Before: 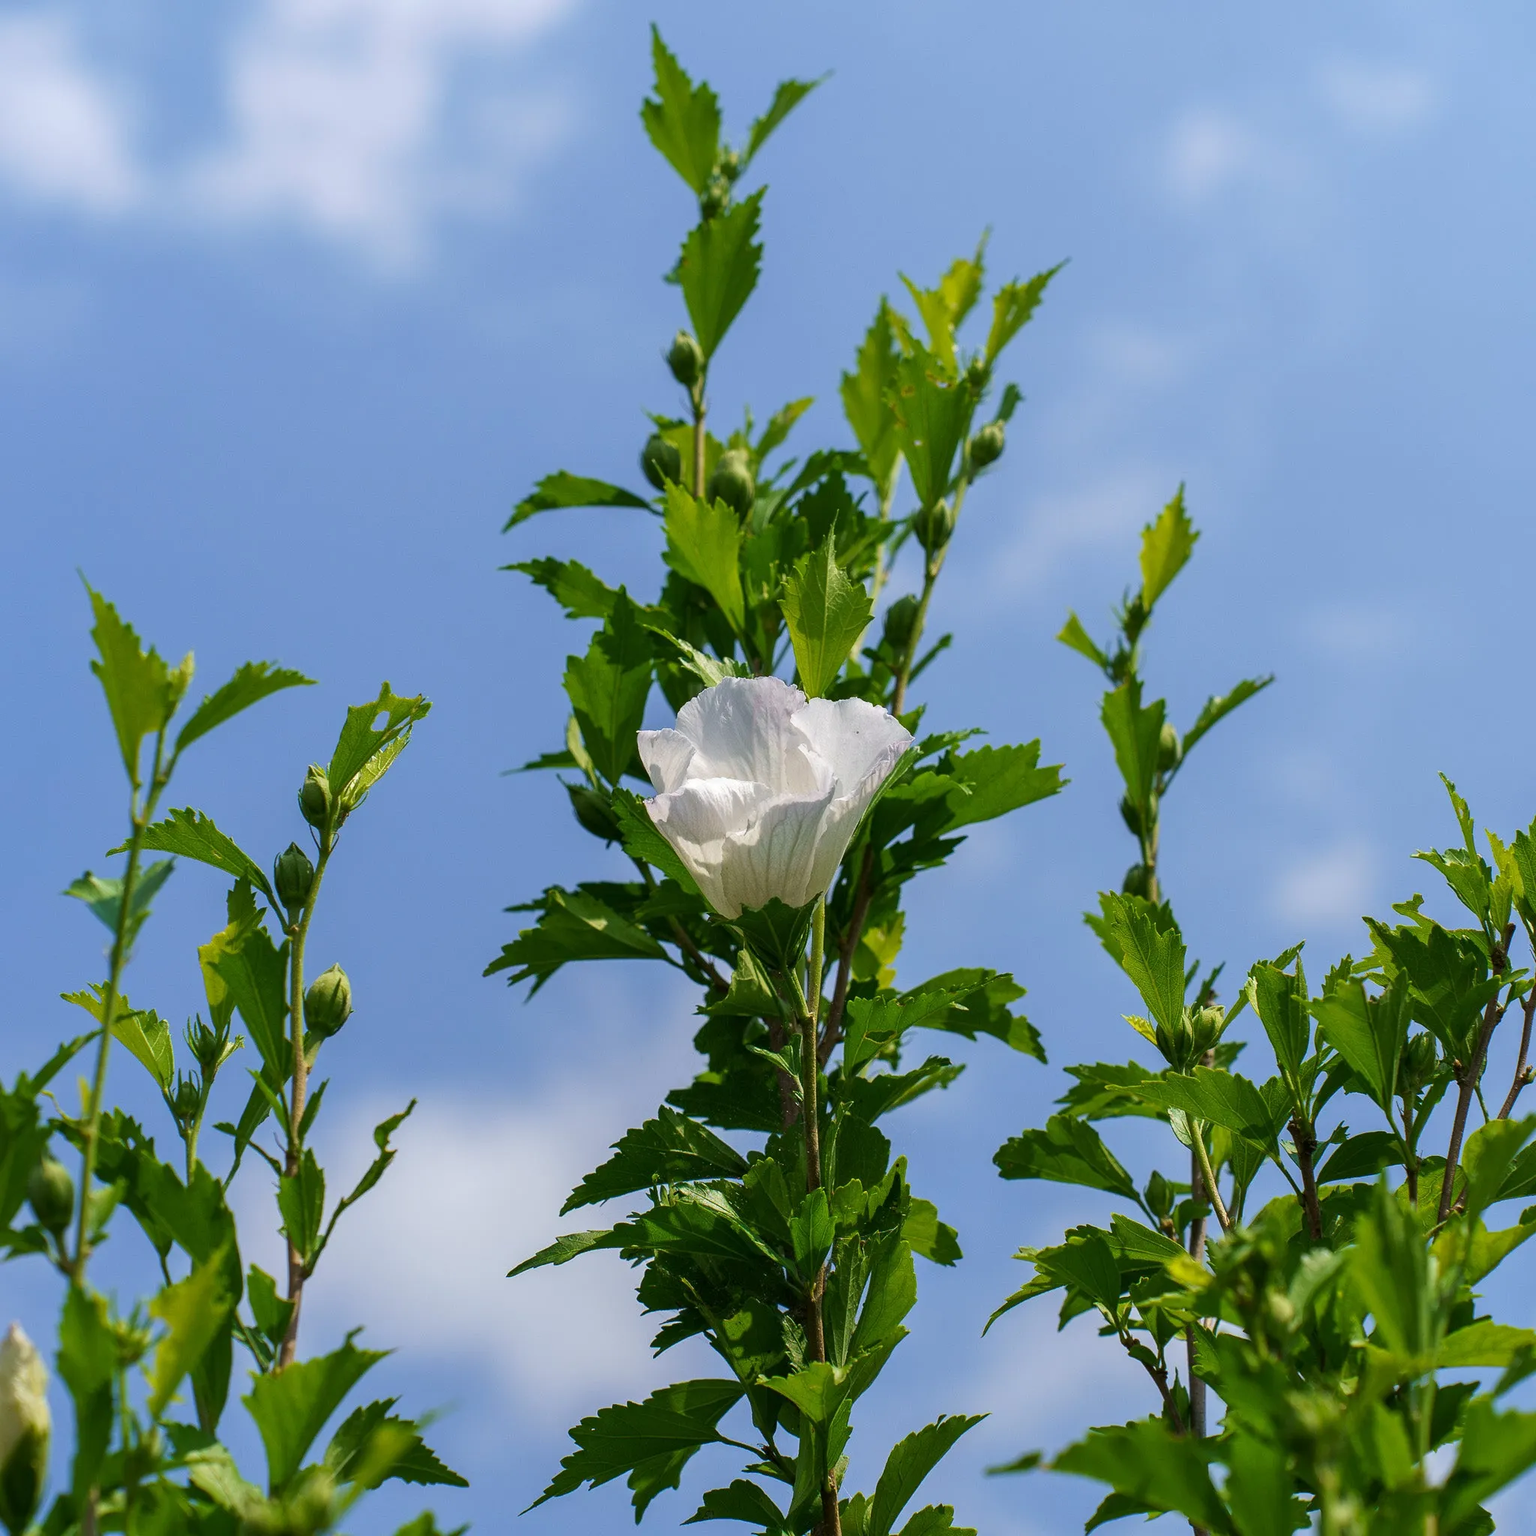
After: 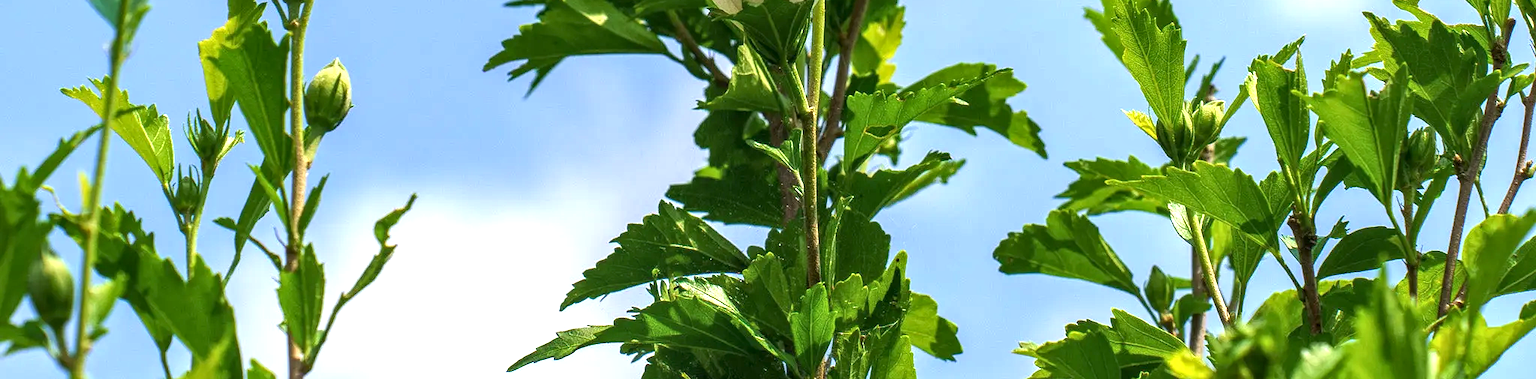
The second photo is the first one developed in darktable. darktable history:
exposure: exposure 1.147 EV, compensate highlight preservation false
local contrast: on, module defaults
crop and rotate: top 58.952%, bottom 16.317%
